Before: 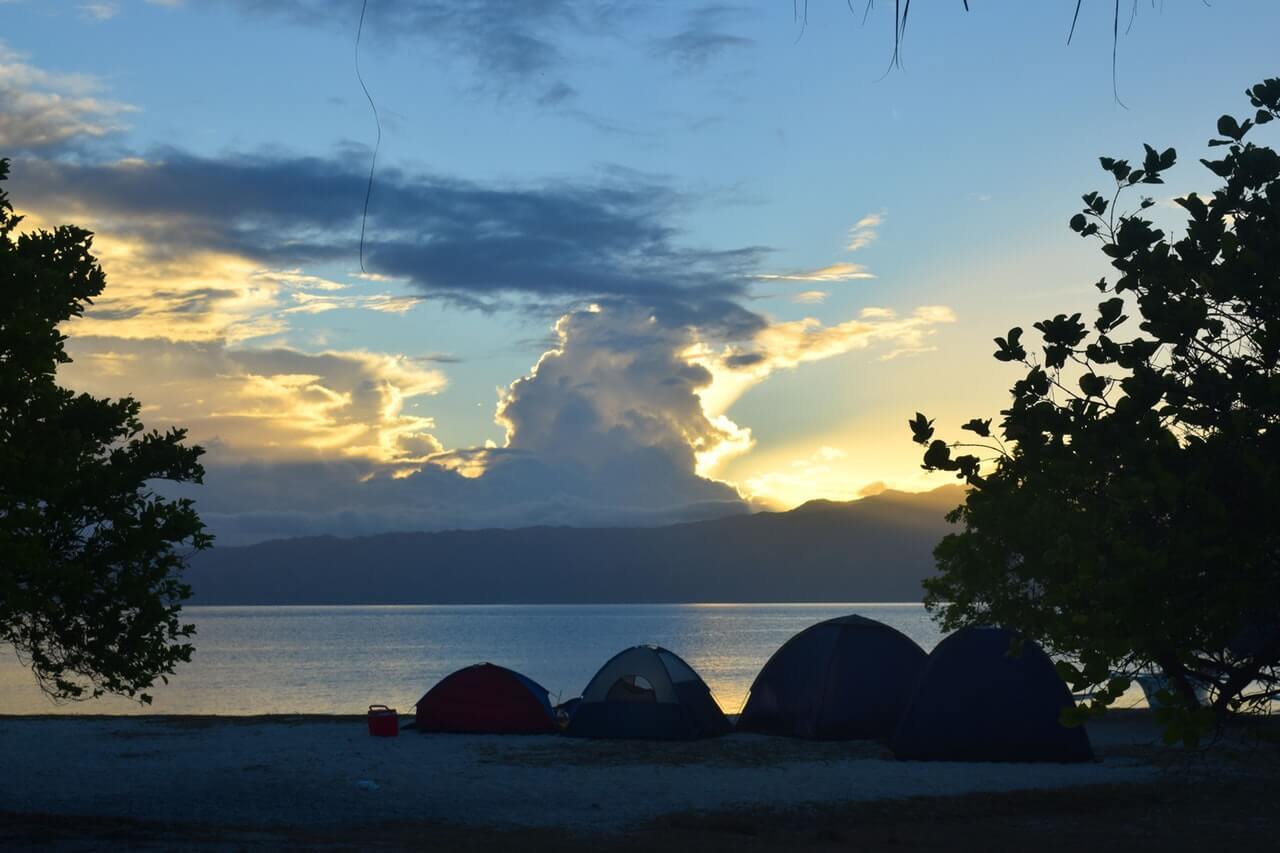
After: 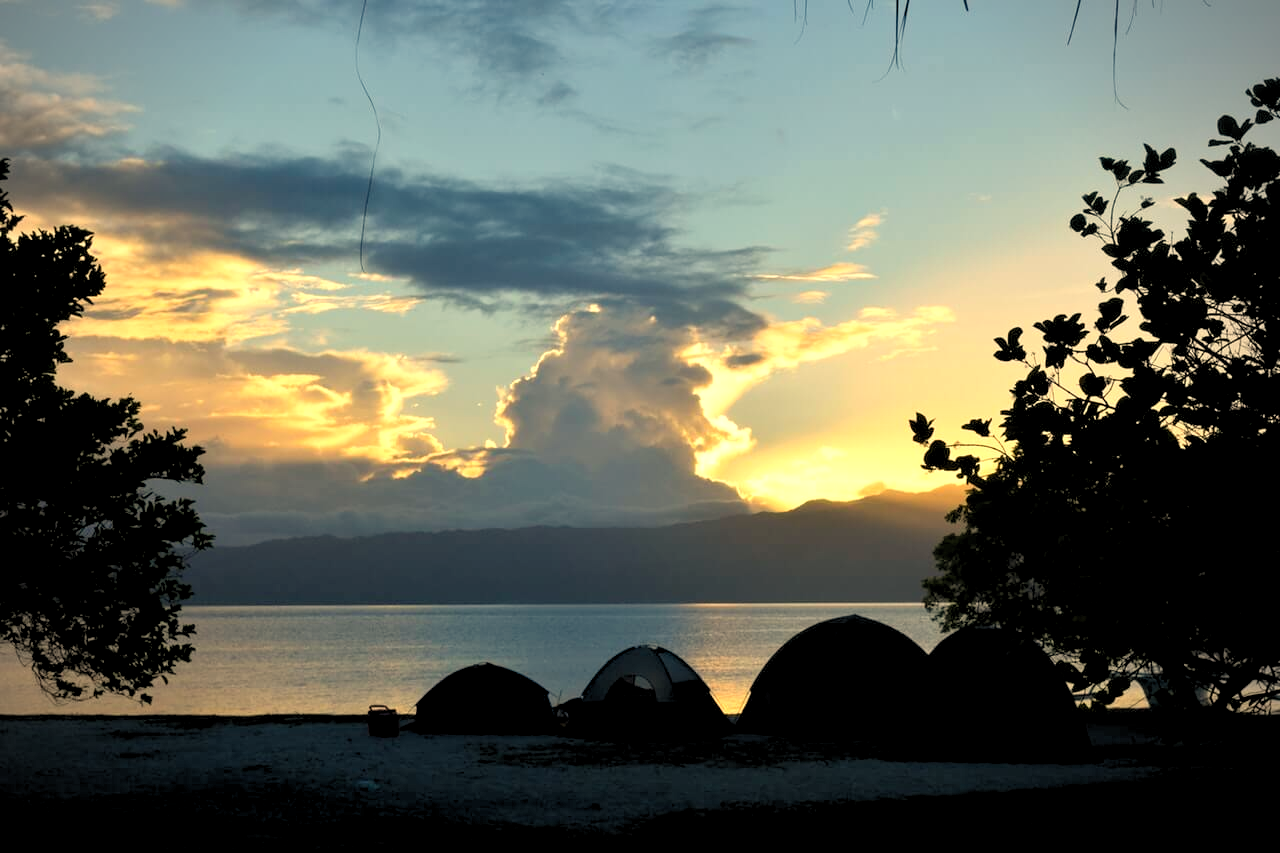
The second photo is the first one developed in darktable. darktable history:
vignetting: on, module defaults
white balance: red 1.138, green 0.996, blue 0.812
rgb levels: levels [[0.01, 0.419, 0.839], [0, 0.5, 1], [0, 0.5, 1]]
